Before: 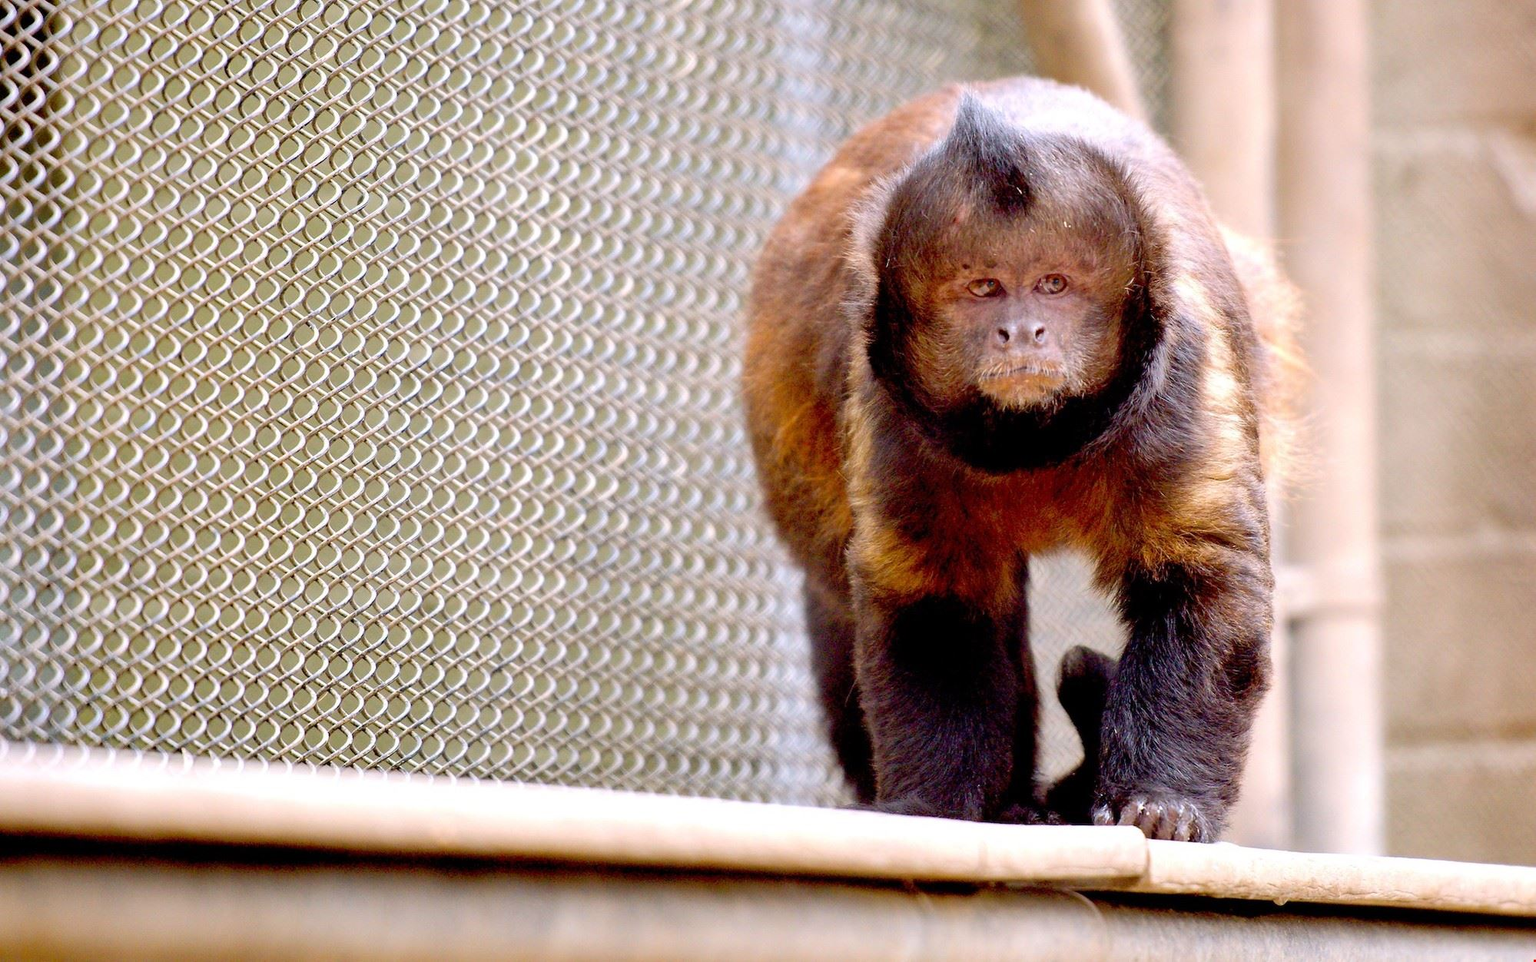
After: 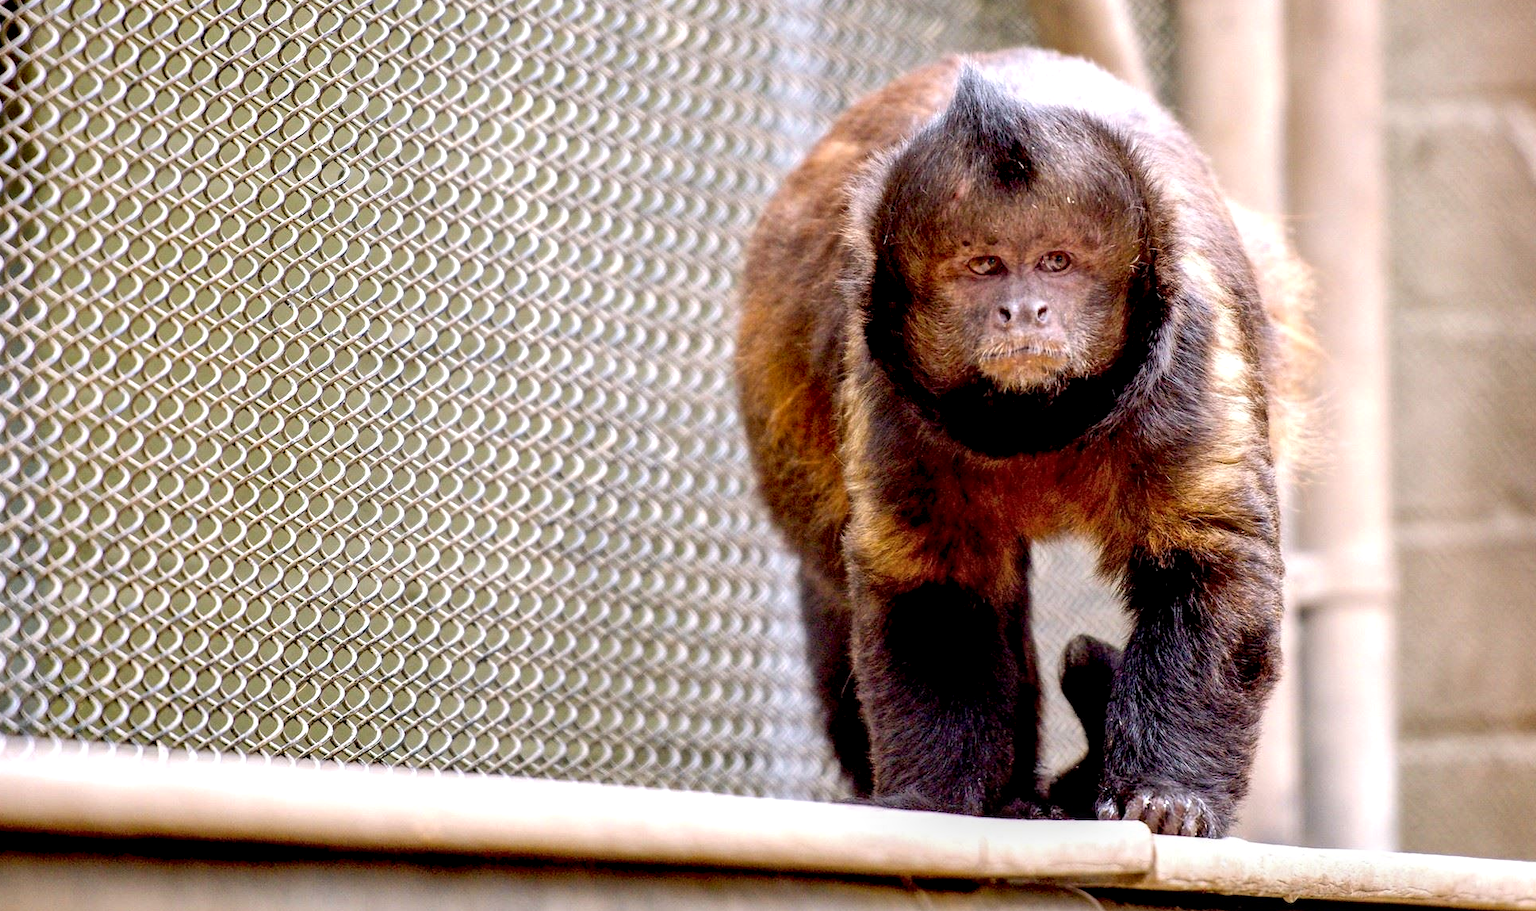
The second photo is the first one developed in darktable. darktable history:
local contrast: detail 150%
crop: left 1.964%, top 3.251%, right 1.122%, bottom 4.933%
